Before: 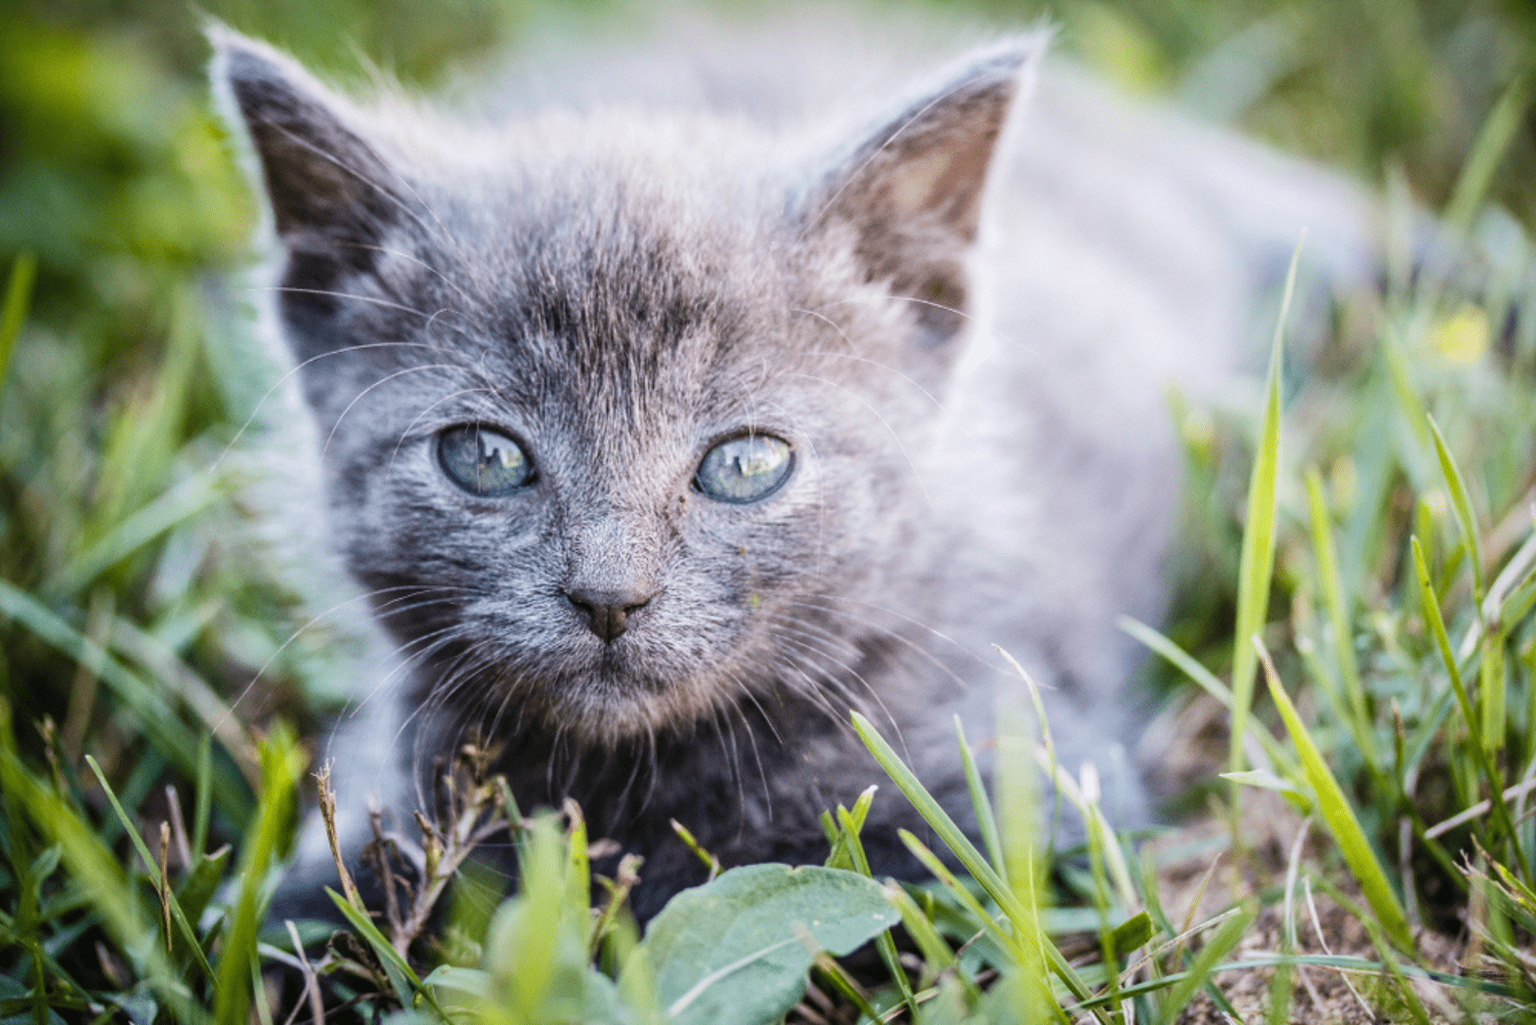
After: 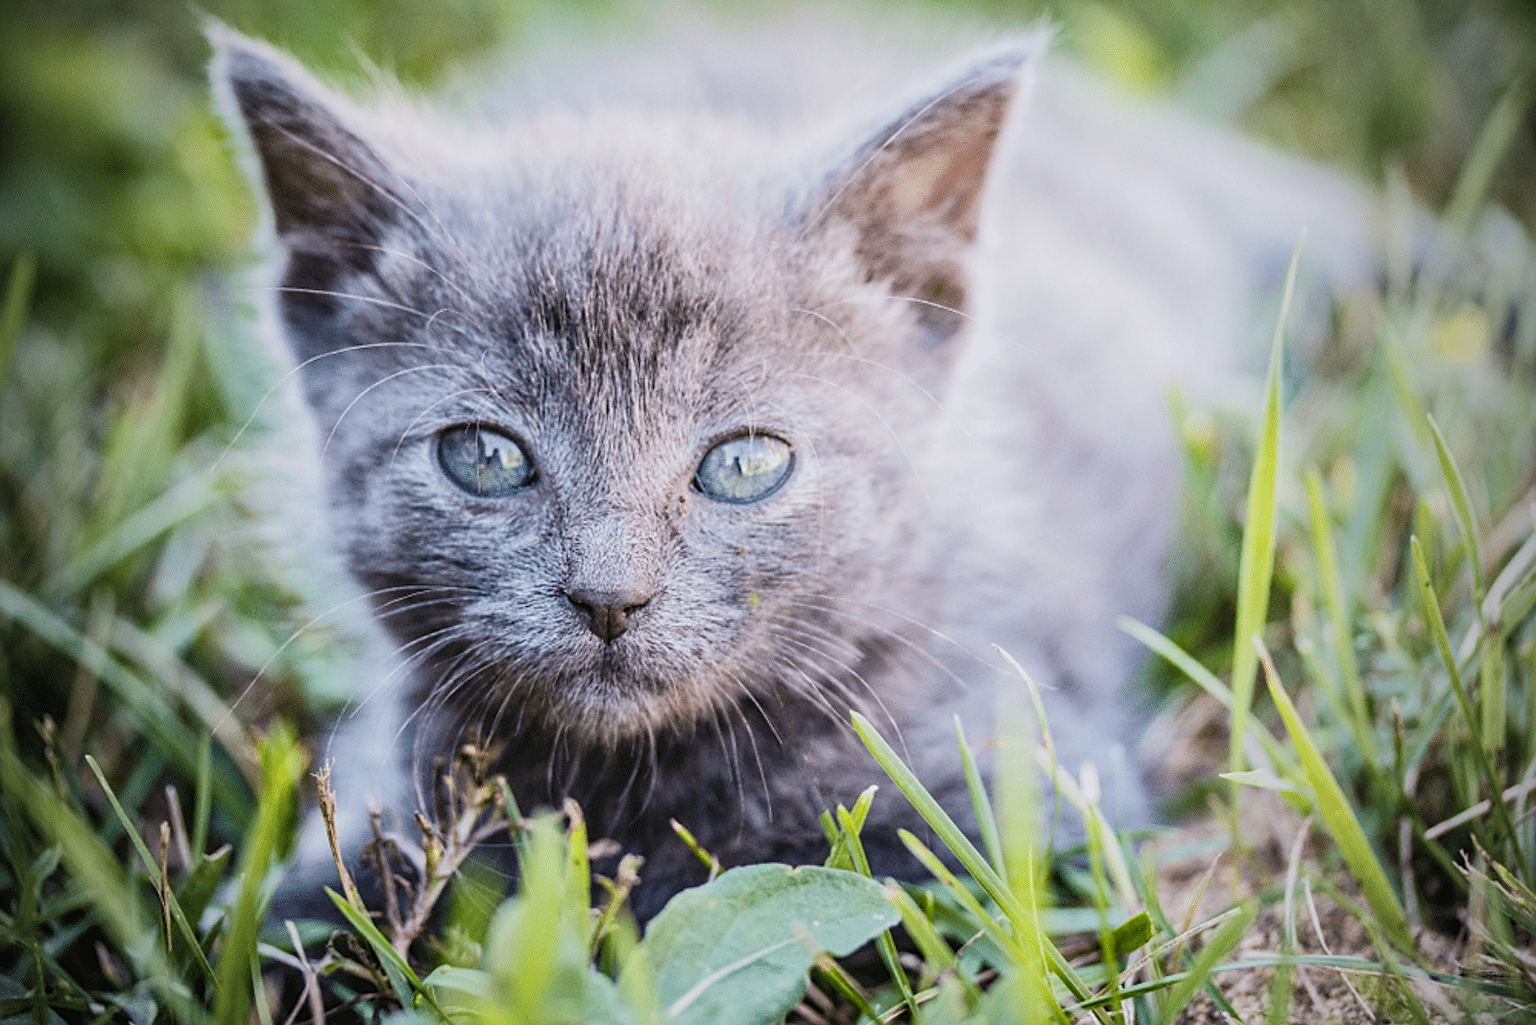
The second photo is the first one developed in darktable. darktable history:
sharpen: on, module defaults
tone equalizer: -8 EV -0.002 EV, -7 EV 0.004 EV, -6 EV -0.022 EV, -5 EV 0.01 EV, -4 EV -0.02 EV, -3 EV 0.023 EV, -2 EV -0.062 EV, -1 EV -0.272 EV, +0 EV -0.572 EV, edges refinement/feathering 500, mask exposure compensation -1.57 EV, preserve details guided filter
levels: levels [0, 0.478, 1]
vignetting: fall-off start 97.11%, fall-off radius 100.64%, width/height ratio 0.612
